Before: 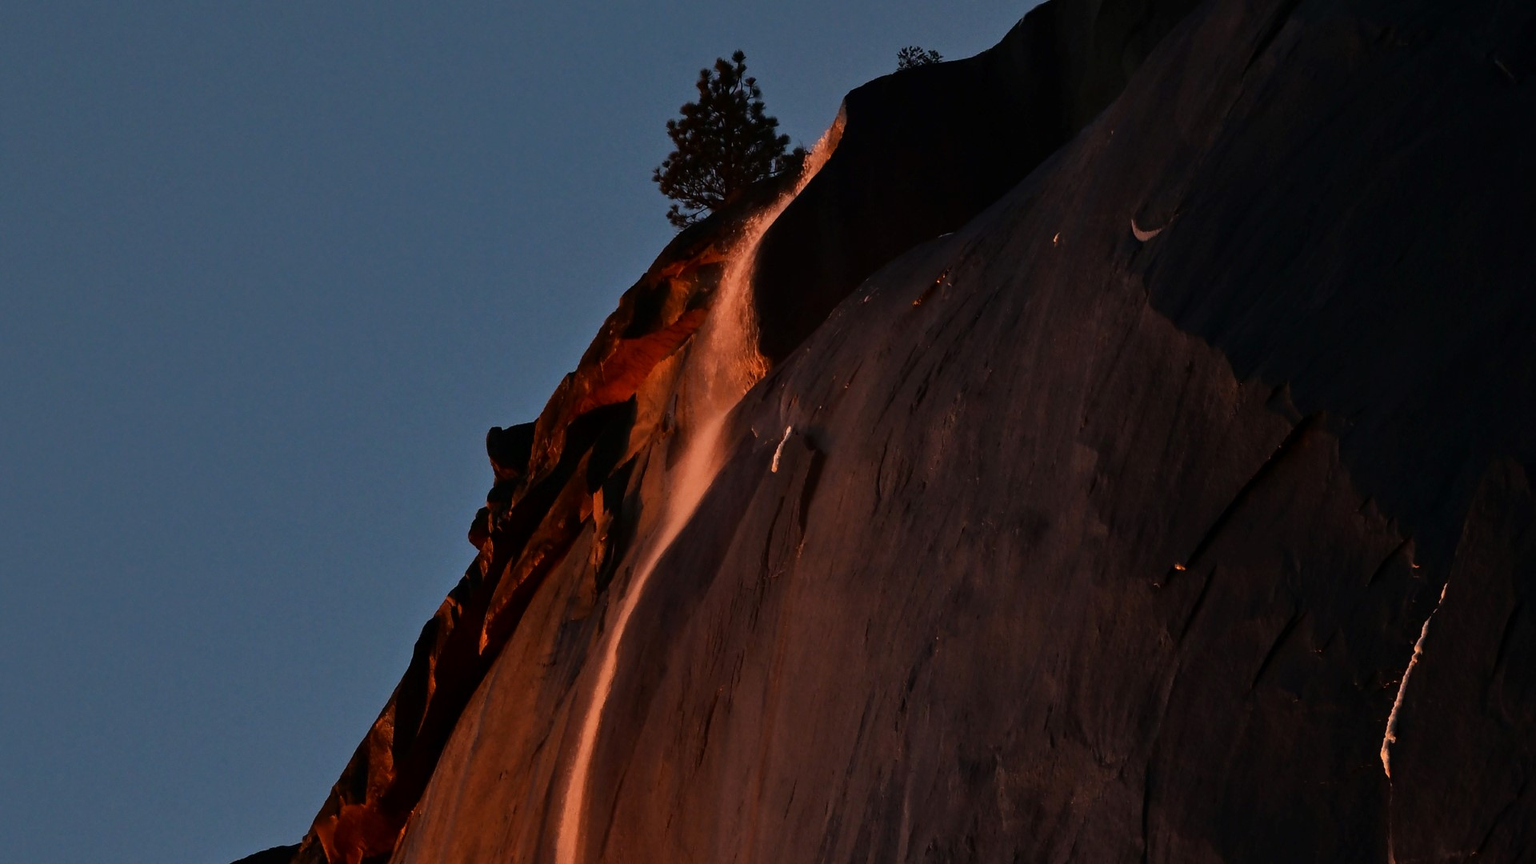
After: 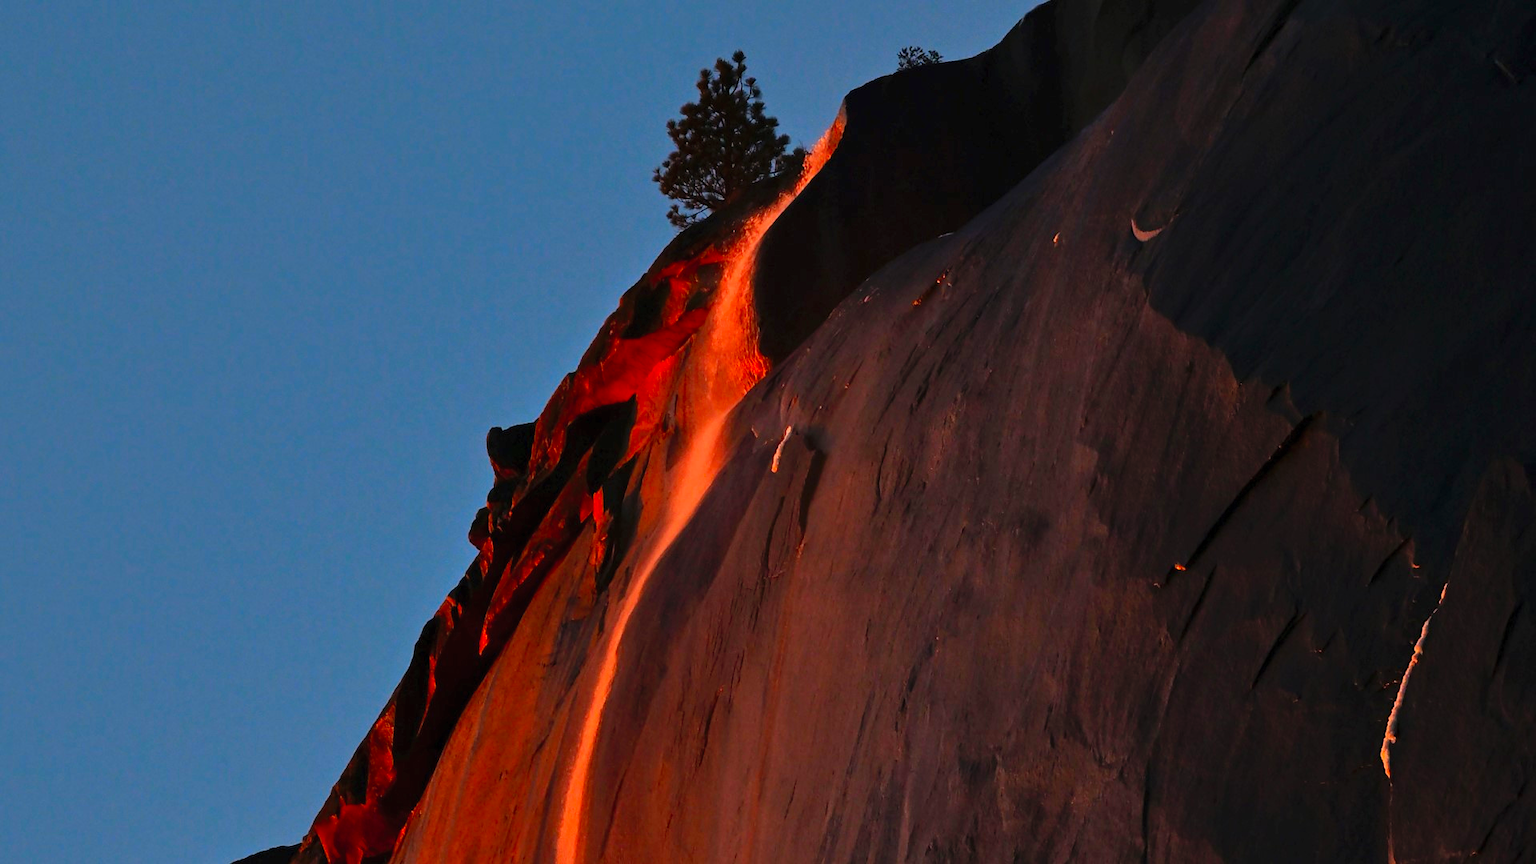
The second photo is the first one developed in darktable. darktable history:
color correction: saturation 1.8
tone equalizer: on, module defaults
contrast brightness saturation: brightness 0.15
